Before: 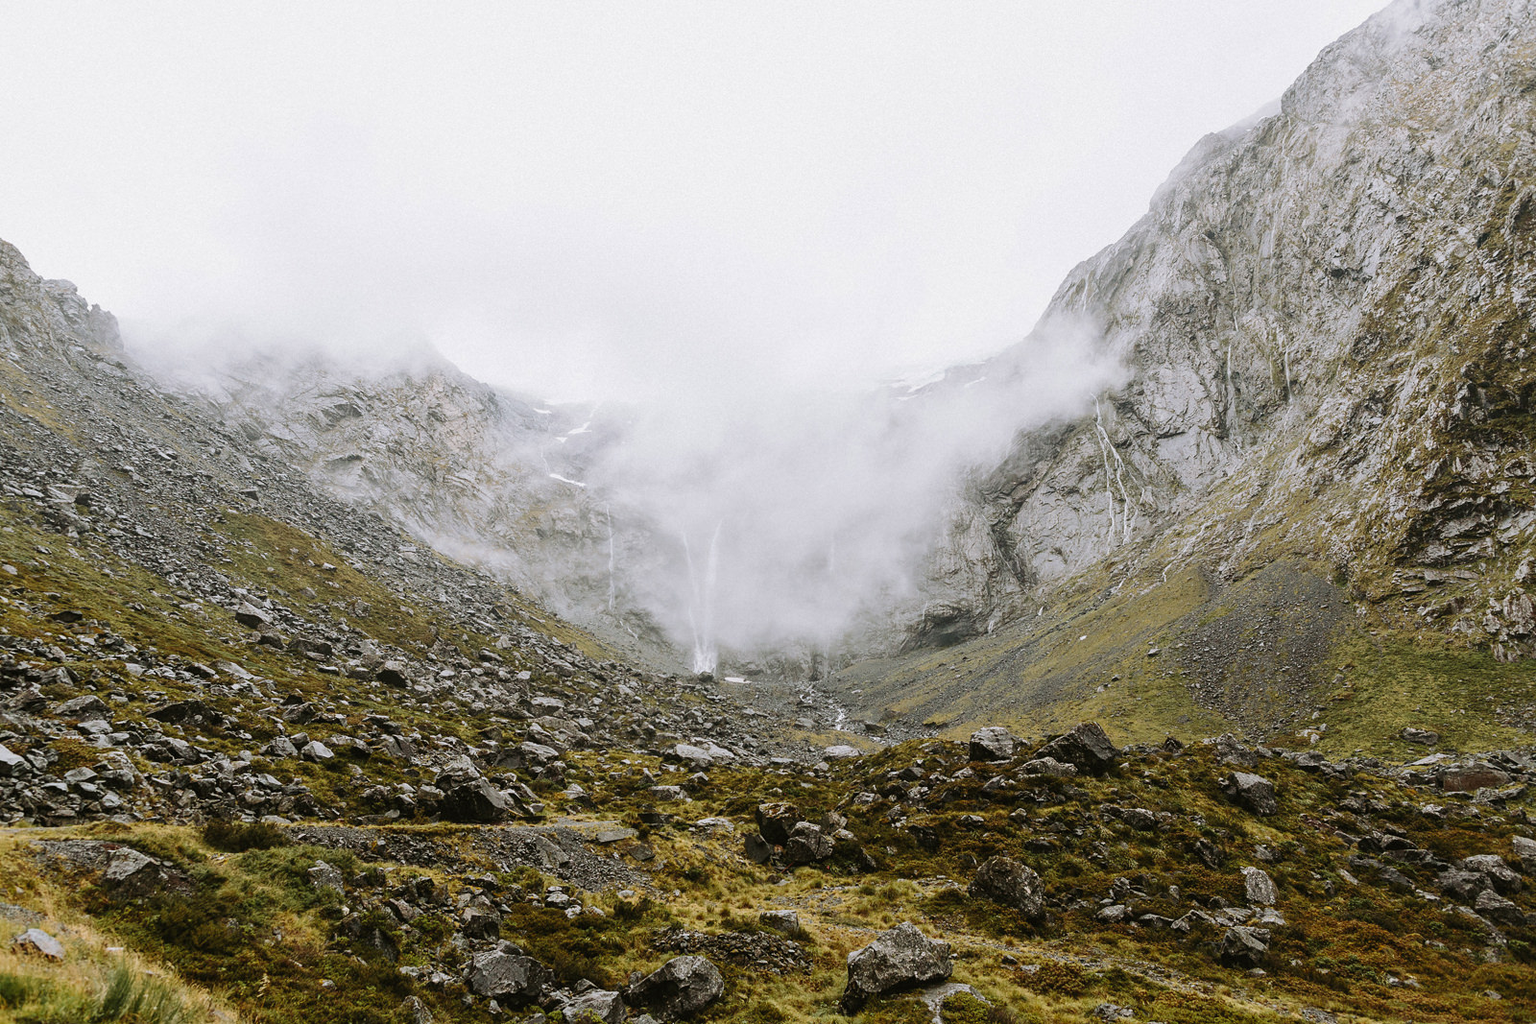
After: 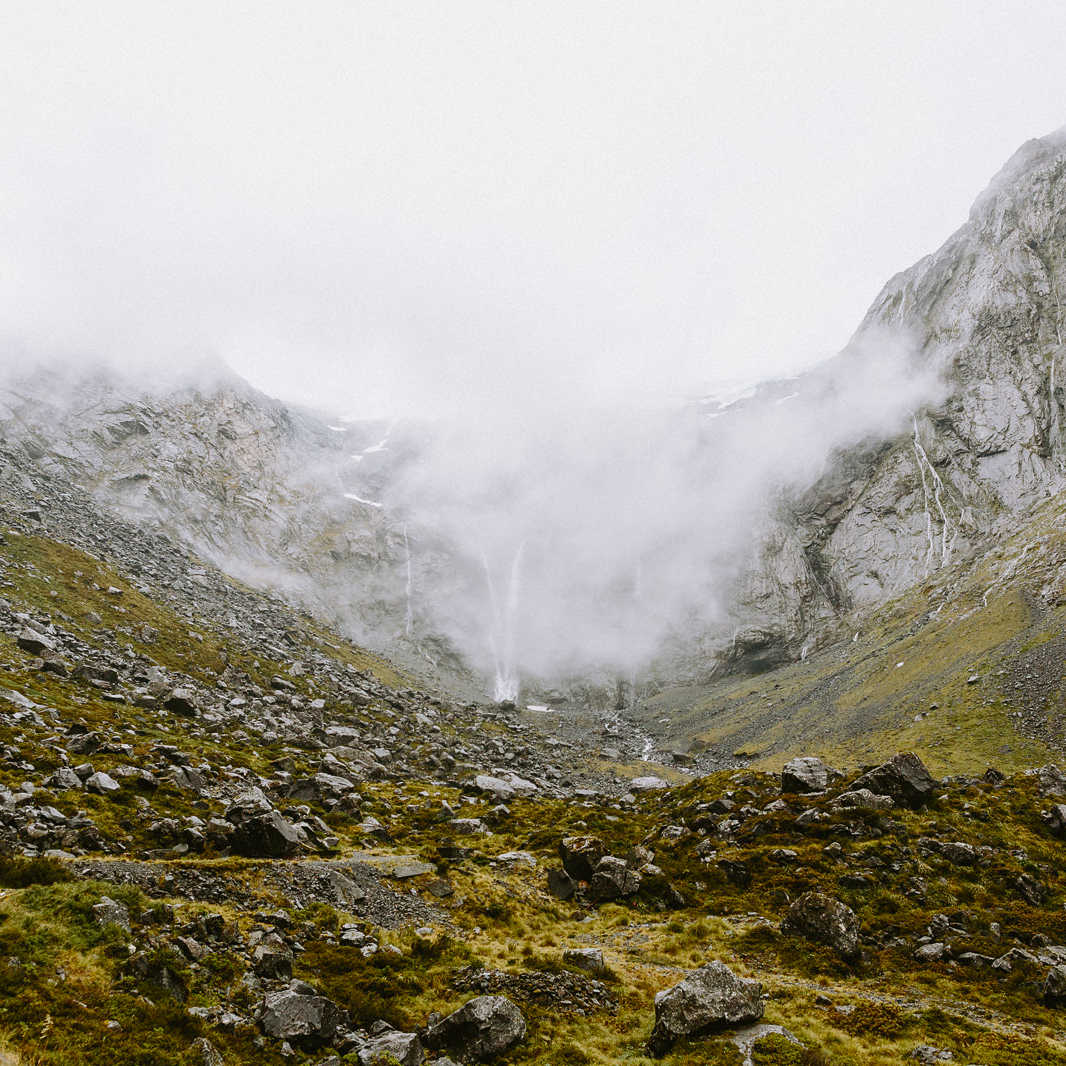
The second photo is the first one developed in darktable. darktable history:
color balance rgb: perceptual saturation grading › global saturation 20%, perceptual saturation grading › highlights -25%, perceptual saturation grading › shadows 25%
crop and rotate: left 14.292%, right 19.041%
